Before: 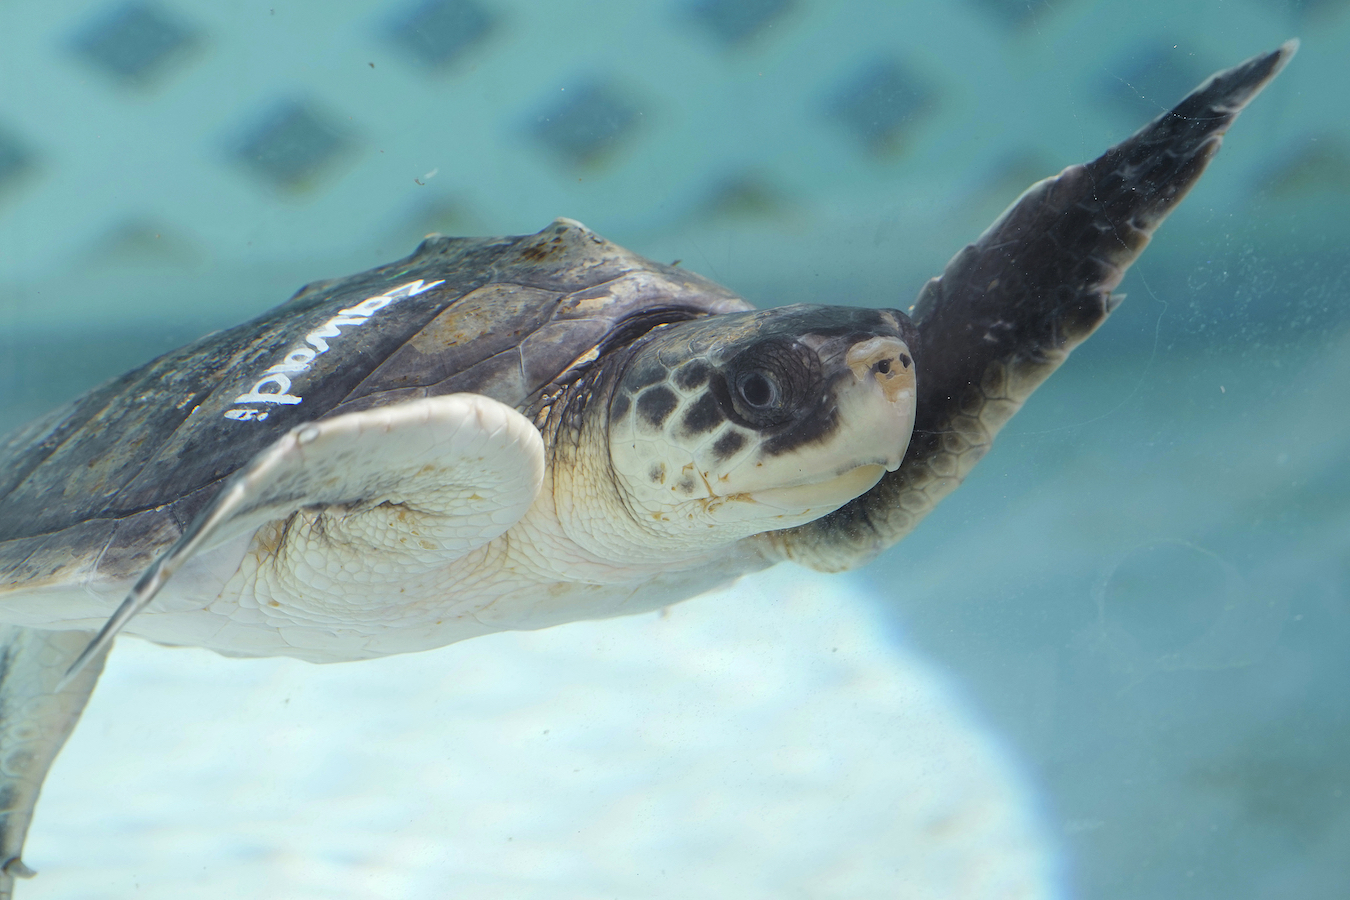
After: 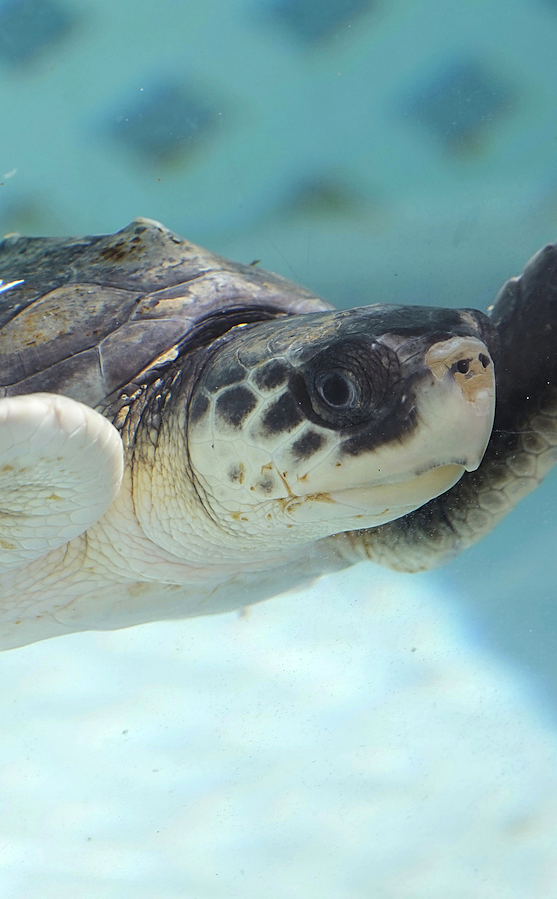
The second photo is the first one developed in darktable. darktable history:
crop: left 31.223%, right 27.444%
shadows and highlights: radius 121.67, shadows 21.94, white point adjustment -9.54, highlights -13.81, soften with gaussian
sharpen: radius 1.863, amount 0.414, threshold 1.335
tone equalizer: -8 EV -0.445 EV, -7 EV -0.424 EV, -6 EV -0.352 EV, -5 EV -0.196 EV, -3 EV 0.253 EV, -2 EV 0.314 EV, -1 EV 0.39 EV, +0 EV 0.441 EV, edges refinement/feathering 500, mask exposure compensation -1.57 EV, preserve details no
